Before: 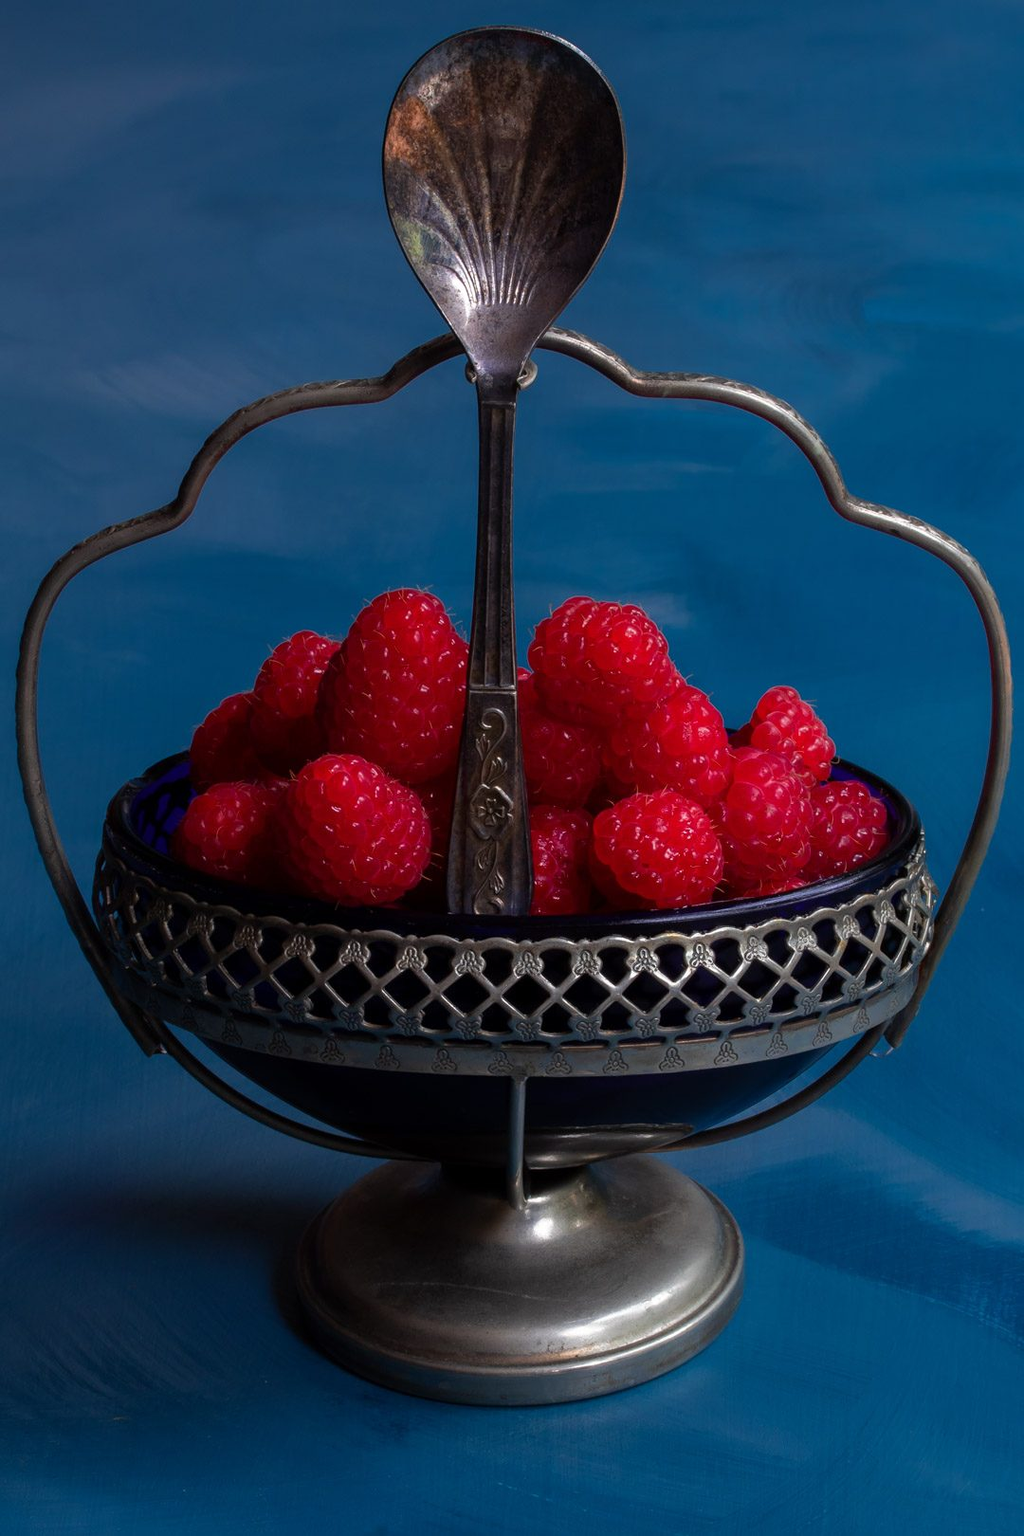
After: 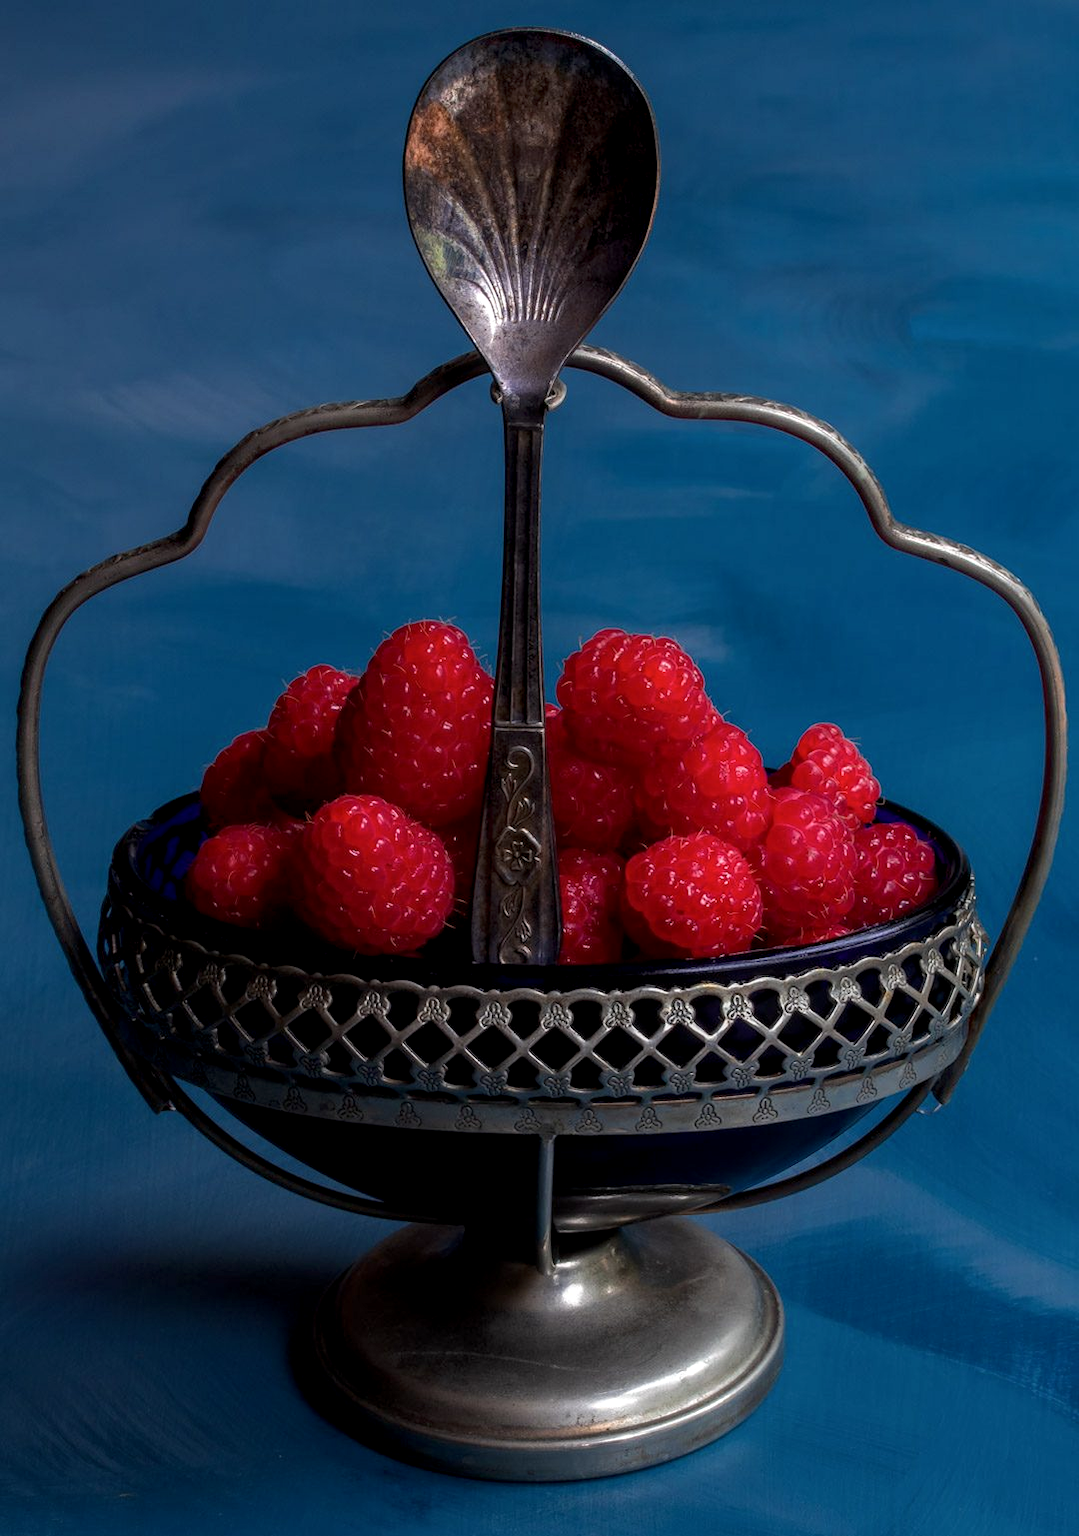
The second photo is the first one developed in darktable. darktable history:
crop and rotate: top 0%, bottom 5.097%
white balance: emerald 1
local contrast: on, module defaults
